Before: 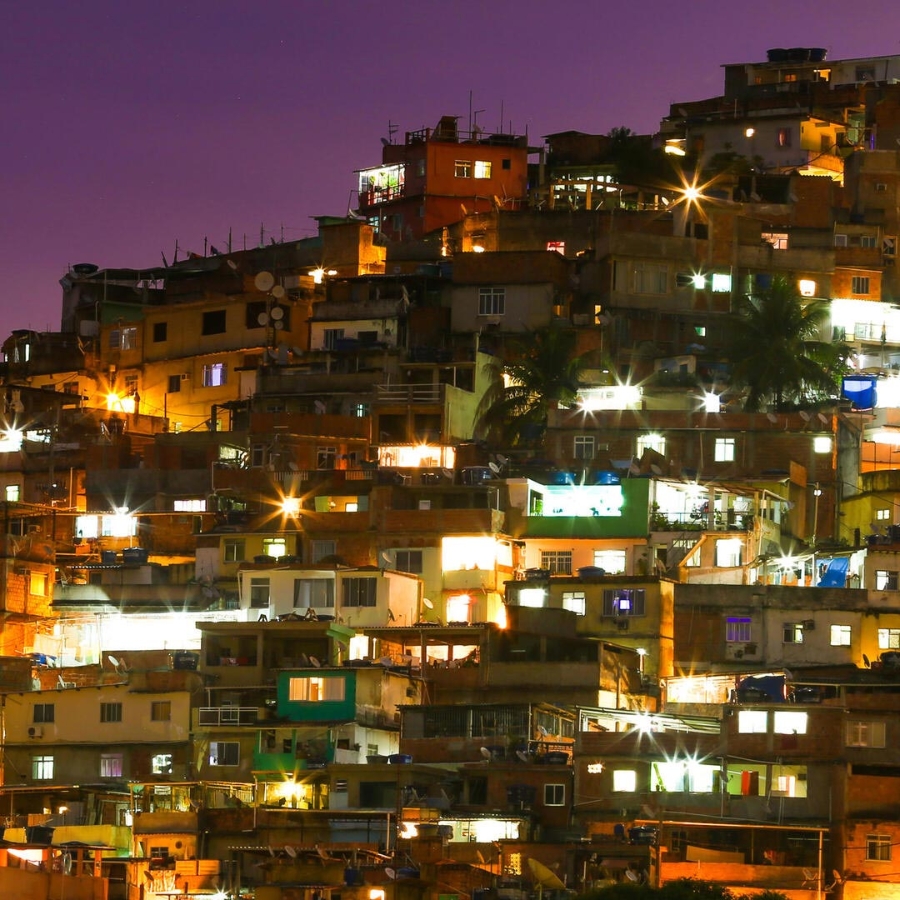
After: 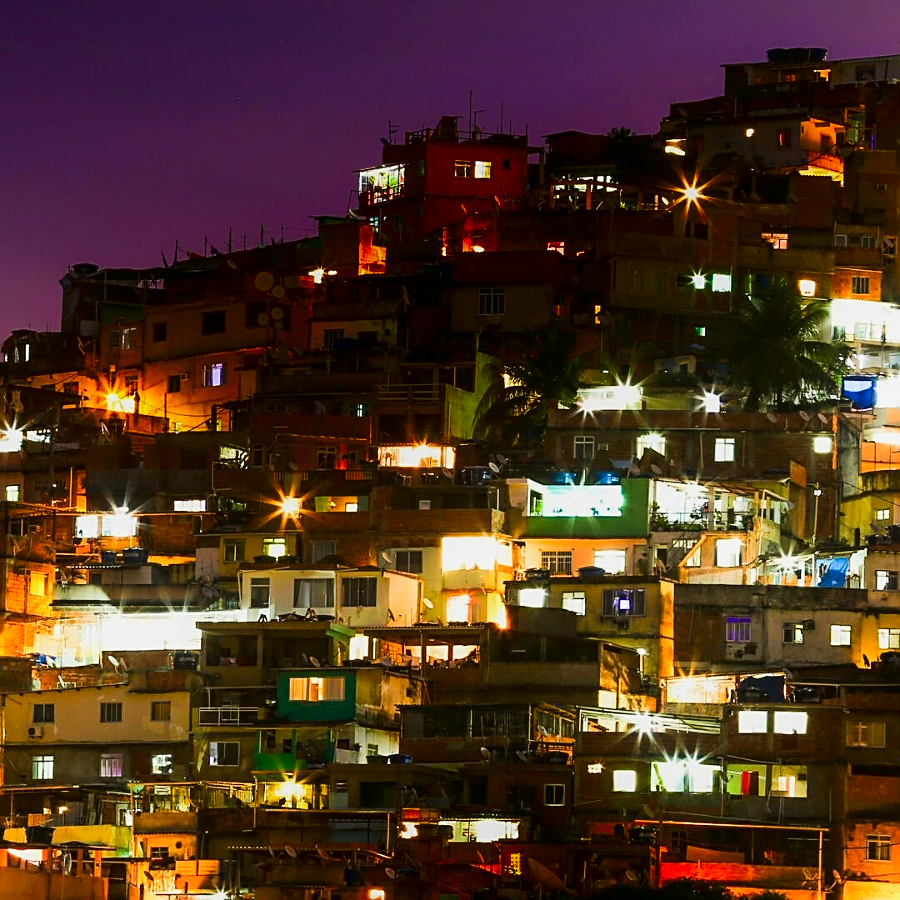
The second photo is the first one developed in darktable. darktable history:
sharpen: on, module defaults
shadows and highlights: shadows -88.59, highlights -36.42, soften with gaussian
tone curve: curves: ch0 [(0, 0.03) (0.113, 0.087) (0.207, 0.184) (0.515, 0.612) (0.712, 0.793) (1, 0.946)]; ch1 [(0, 0) (0.172, 0.123) (0.317, 0.279) (0.414, 0.382) (0.476, 0.479) (0.505, 0.498) (0.534, 0.534) (0.621, 0.65) (0.709, 0.764) (1, 1)]; ch2 [(0, 0) (0.411, 0.424) (0.505, 0.505) (0.521, 0.524) (0.537, 0.57) (0.65, 0.699) (1, 1)], color space Lab, linked channels, preserve colors none
local contrast: highlights 100%, shadows 102%, detail 120%, midtone range 0.2
